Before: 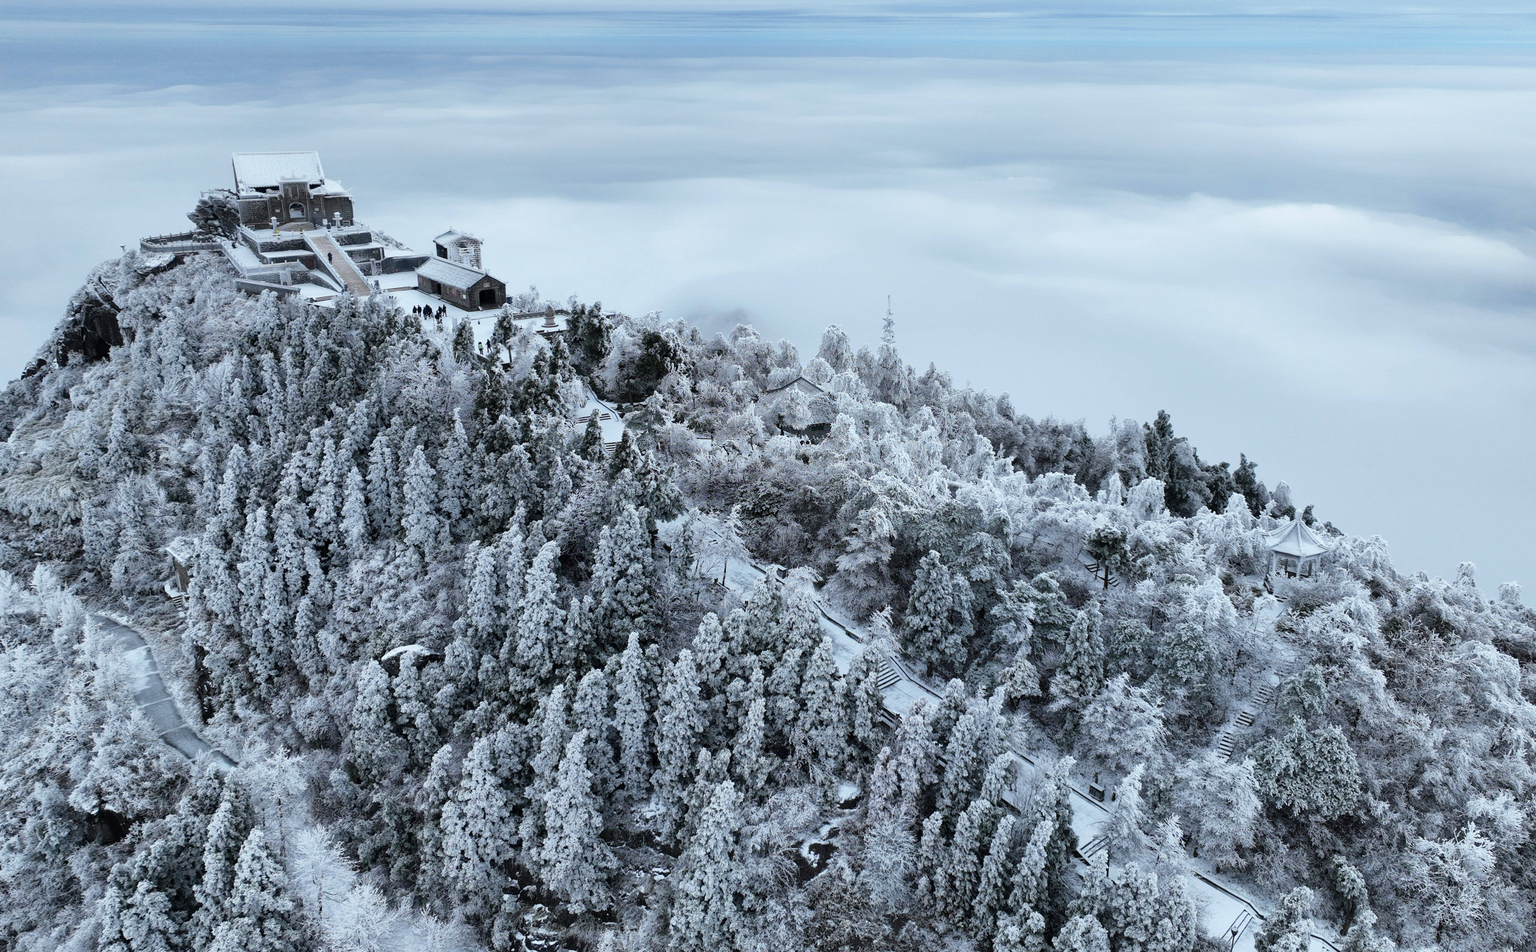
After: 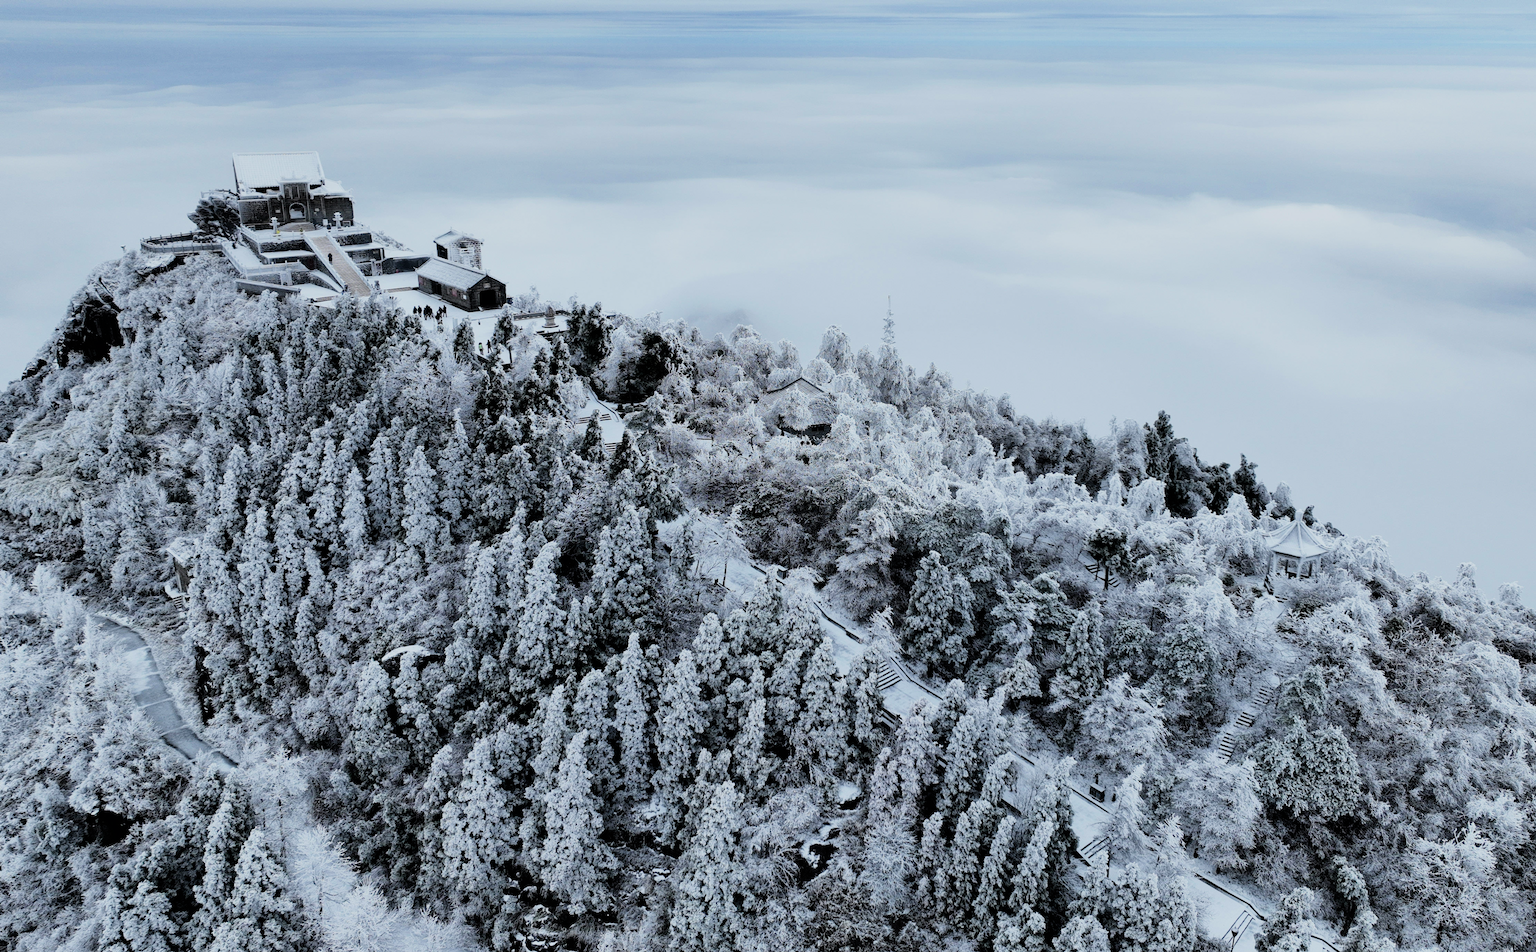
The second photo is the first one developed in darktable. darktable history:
filmic rgb: black relative exposure -5.1 EV, white relative exposure 3.99 EV, hardness 2.88, contrast 1.296
